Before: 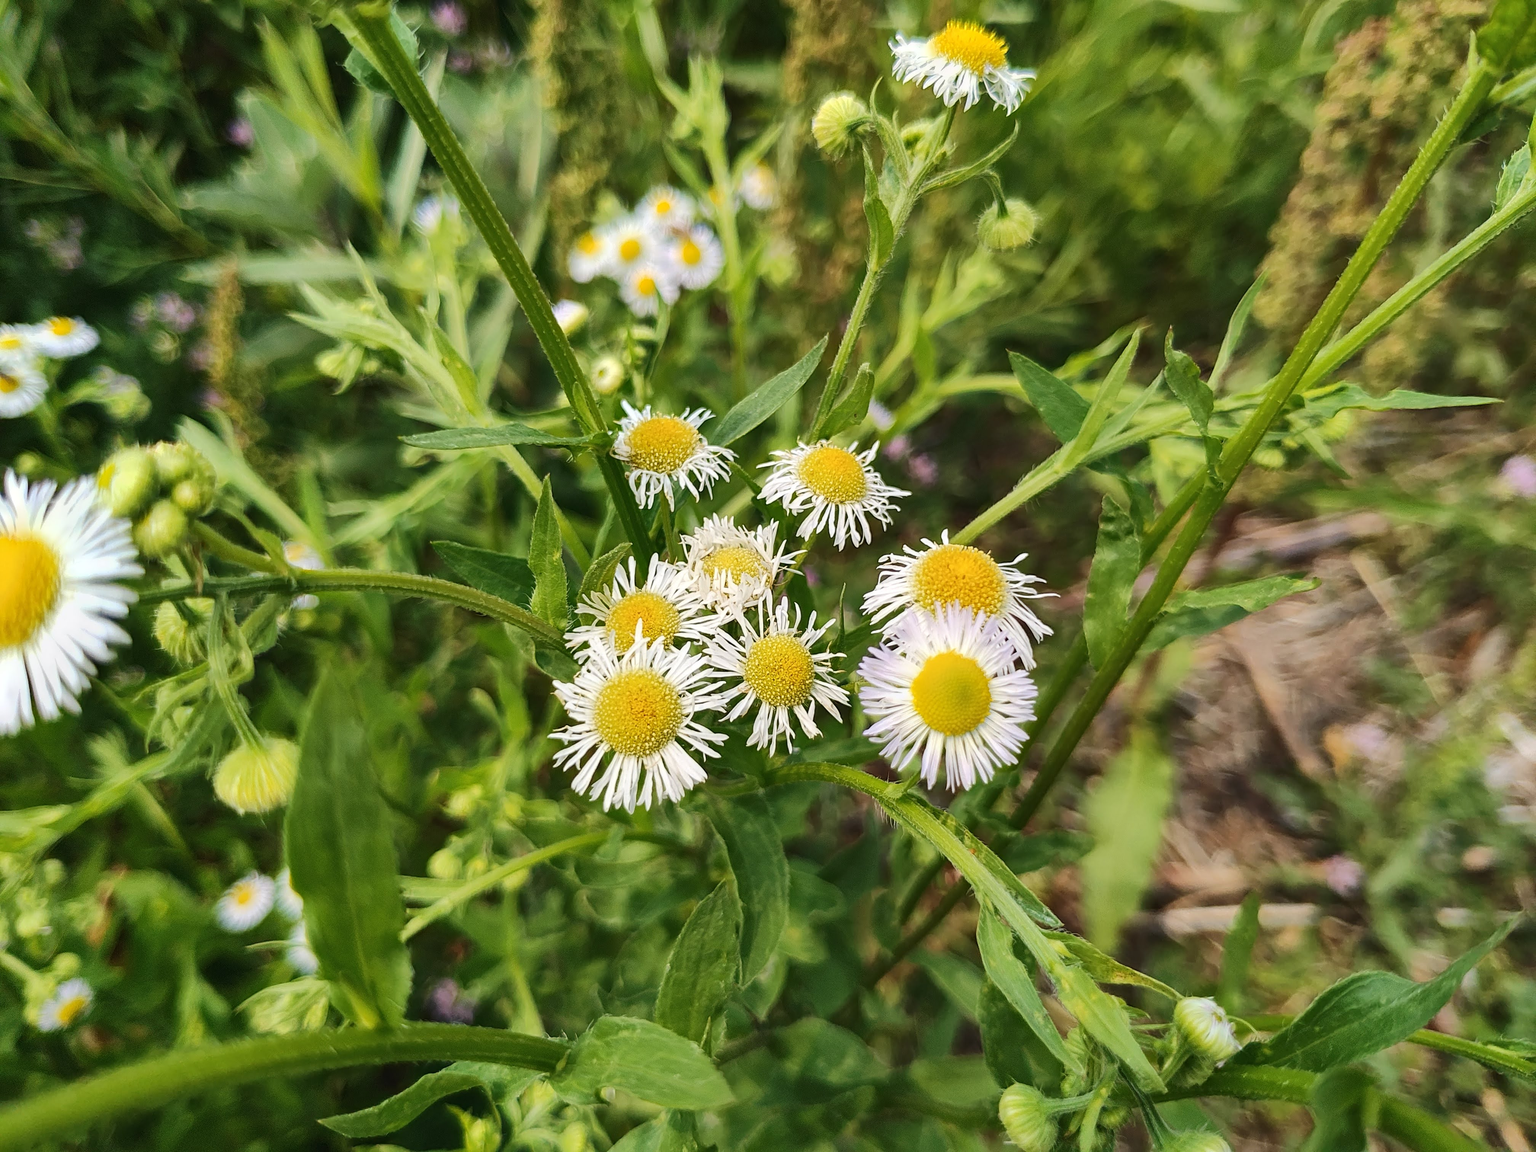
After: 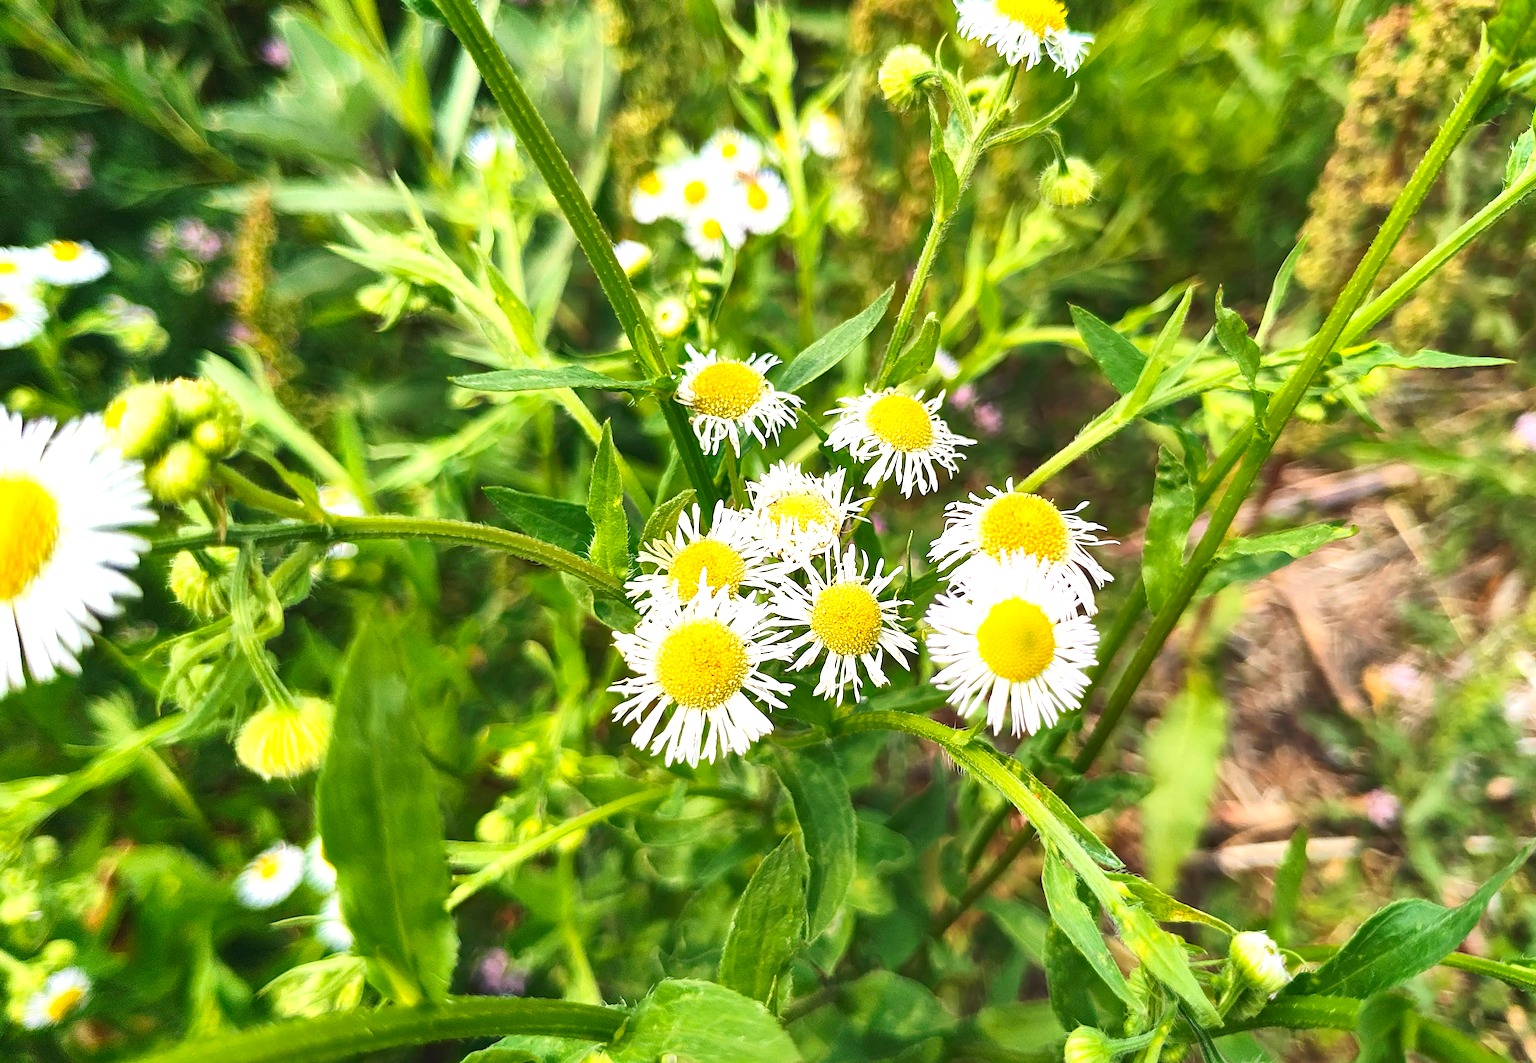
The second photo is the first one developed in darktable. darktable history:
rotate and perspective: rotation -0.013°, lens shift (vertical) -0.027, lens shift (horizontal) 0.178, crop left 0.016, crop right 0.989, crop top 0.082, crop bottom 0.918
exposure: black level correction 0, exposure 0.9 EV, compensate highlight preservation false
